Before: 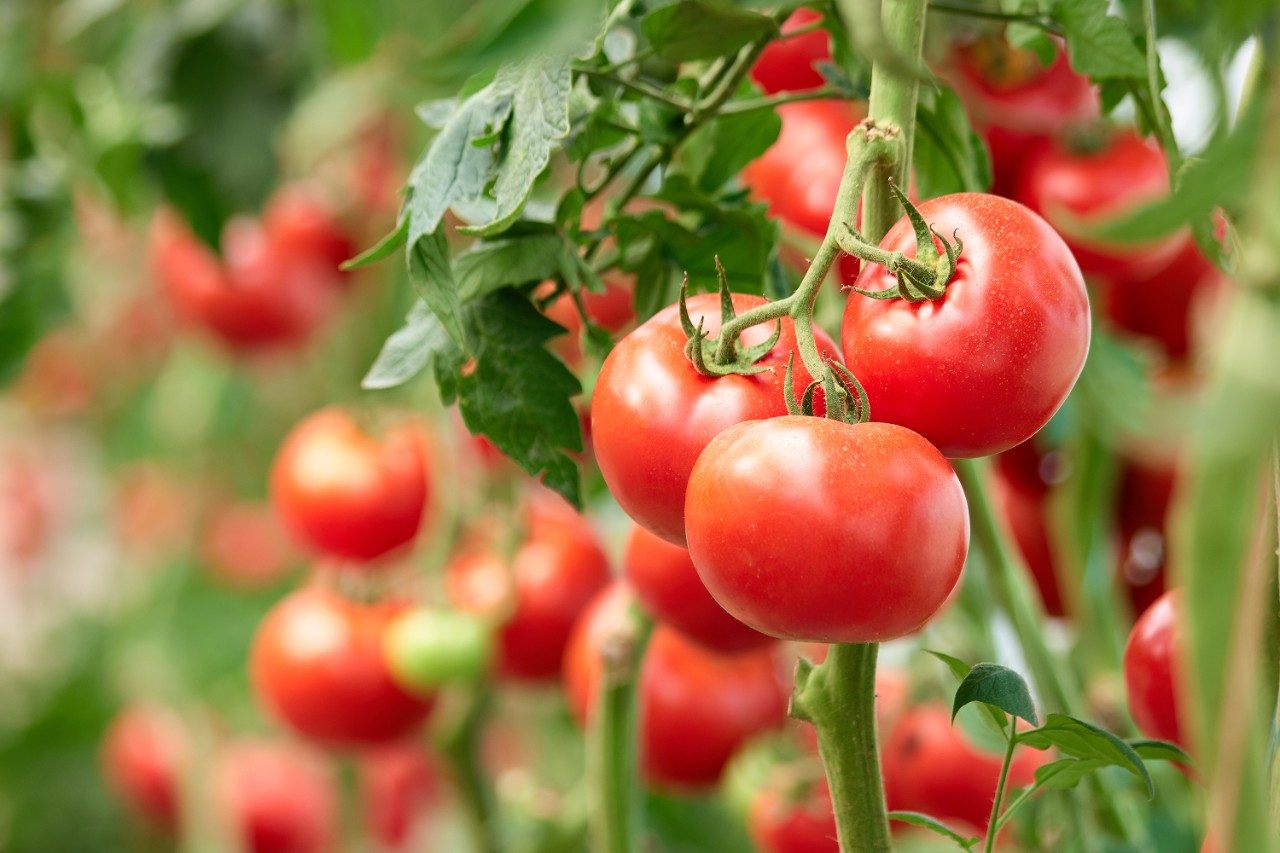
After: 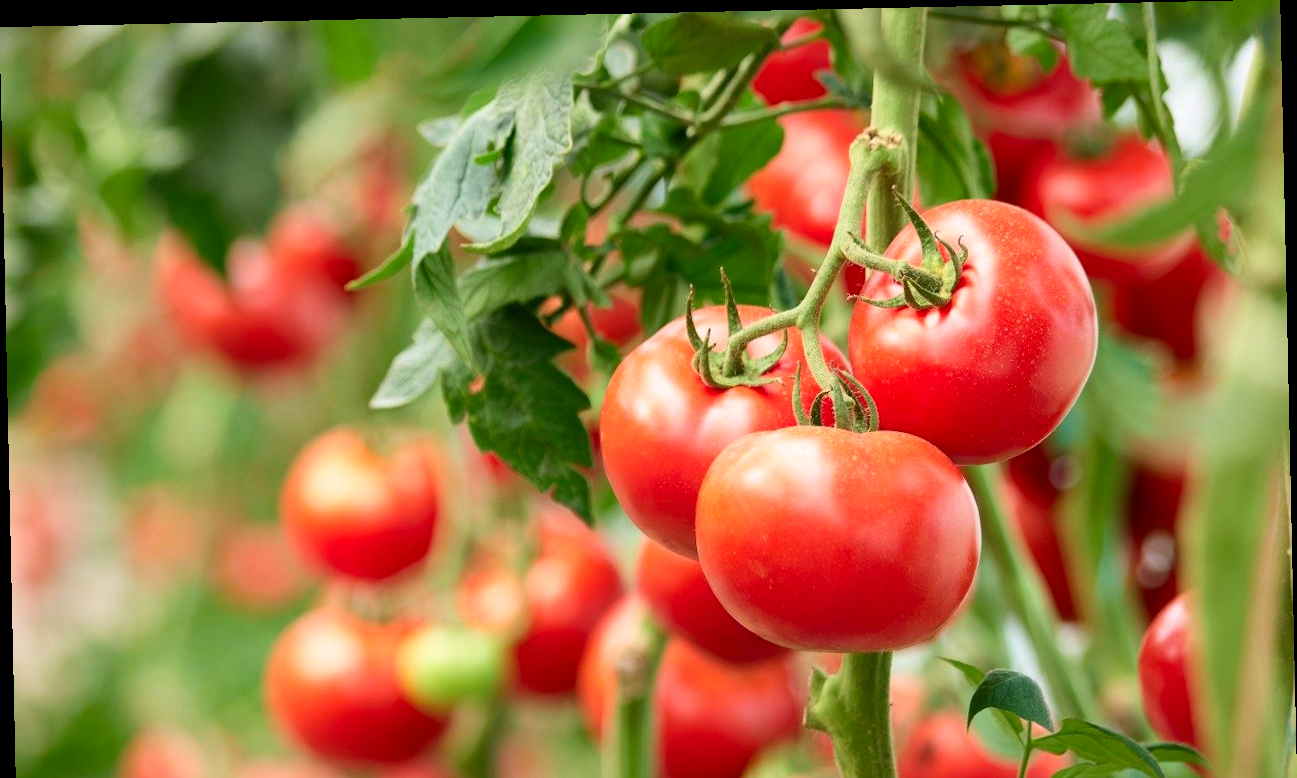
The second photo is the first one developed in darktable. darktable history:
contrast brightness saturation: contrast 0.1, brightness 0.03, saturation 0.09
crop and rotate: top 0%, bottom 11.49%
rotate and perspective: rotation -1.24°, automatic cropping off
